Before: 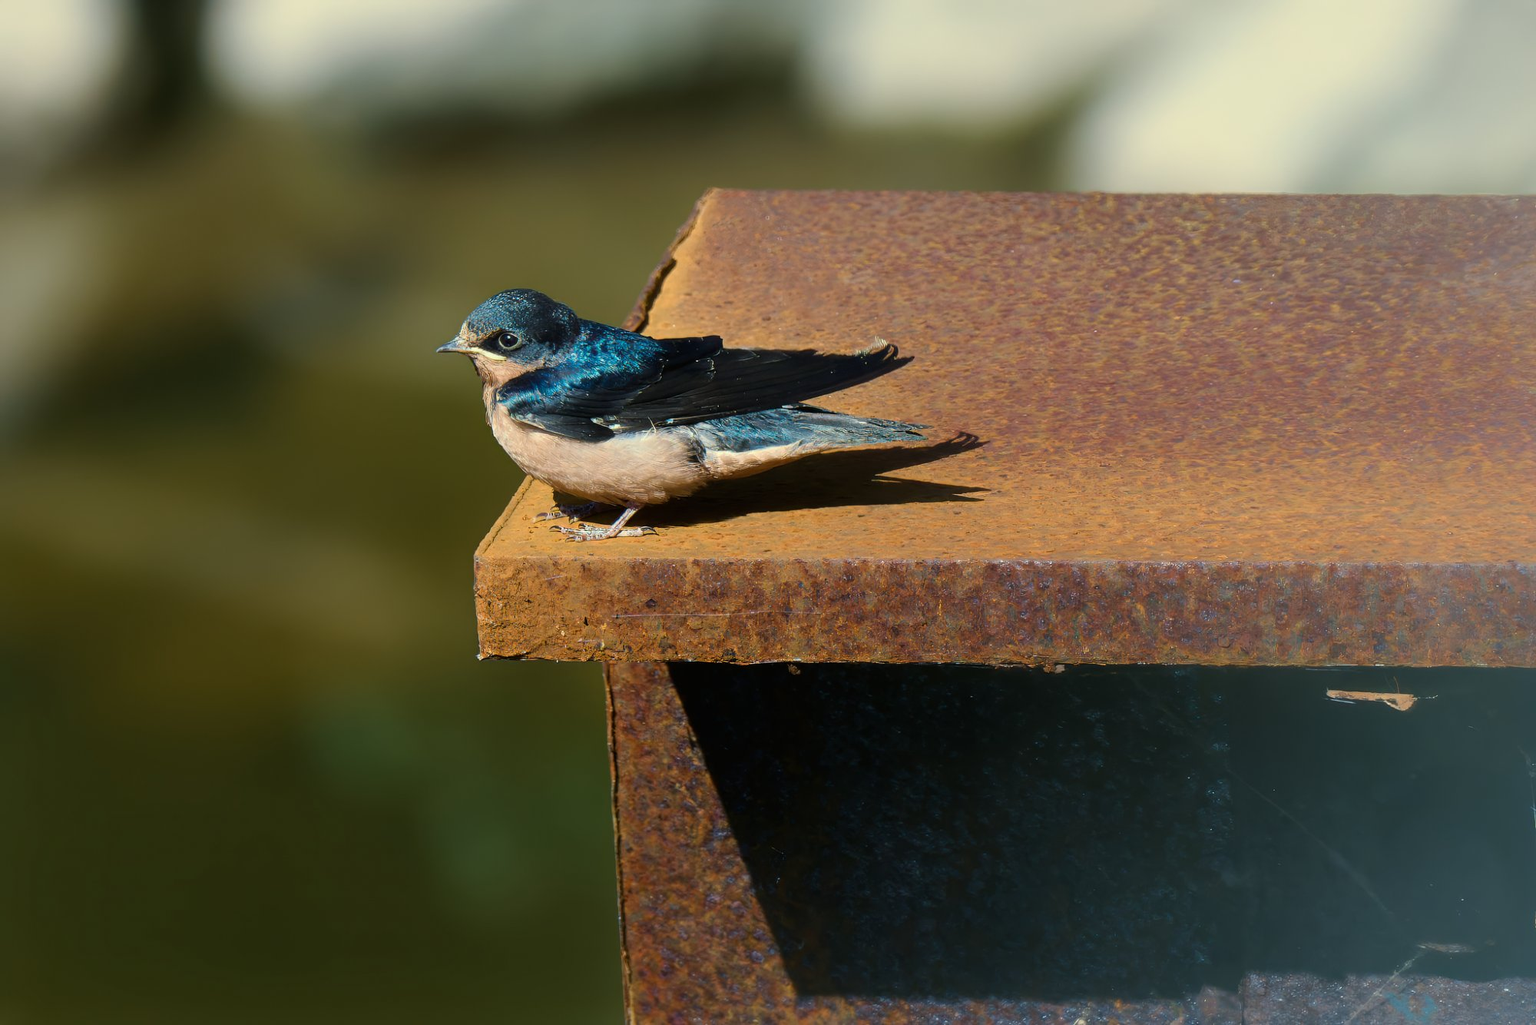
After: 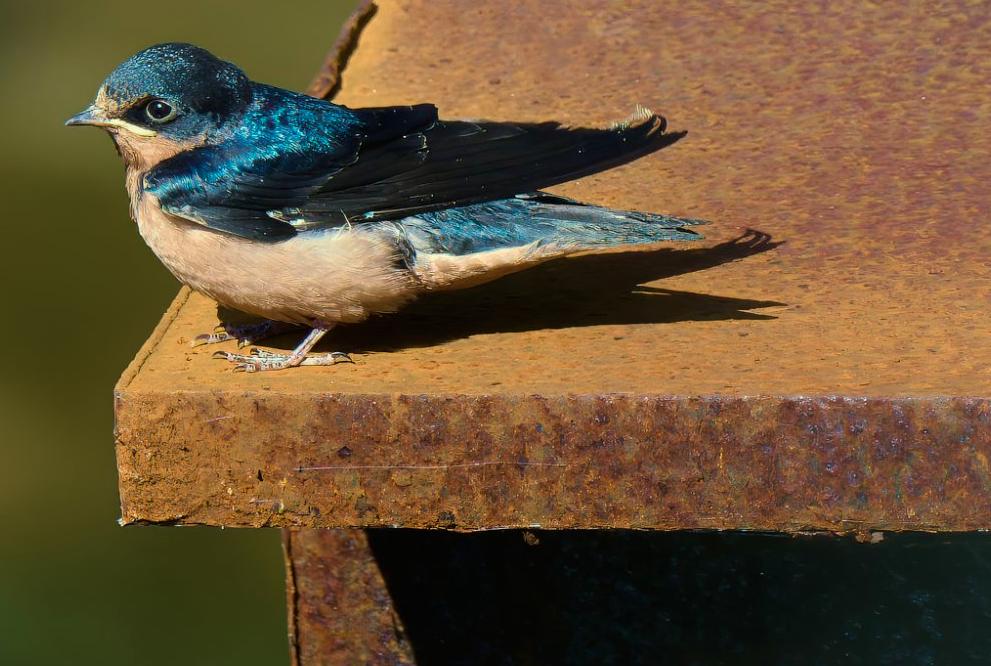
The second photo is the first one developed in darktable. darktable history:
crop: left 25.179%, top 24.968%, right 25.238%, bottom 25.037%
velvia: on, module defaults
